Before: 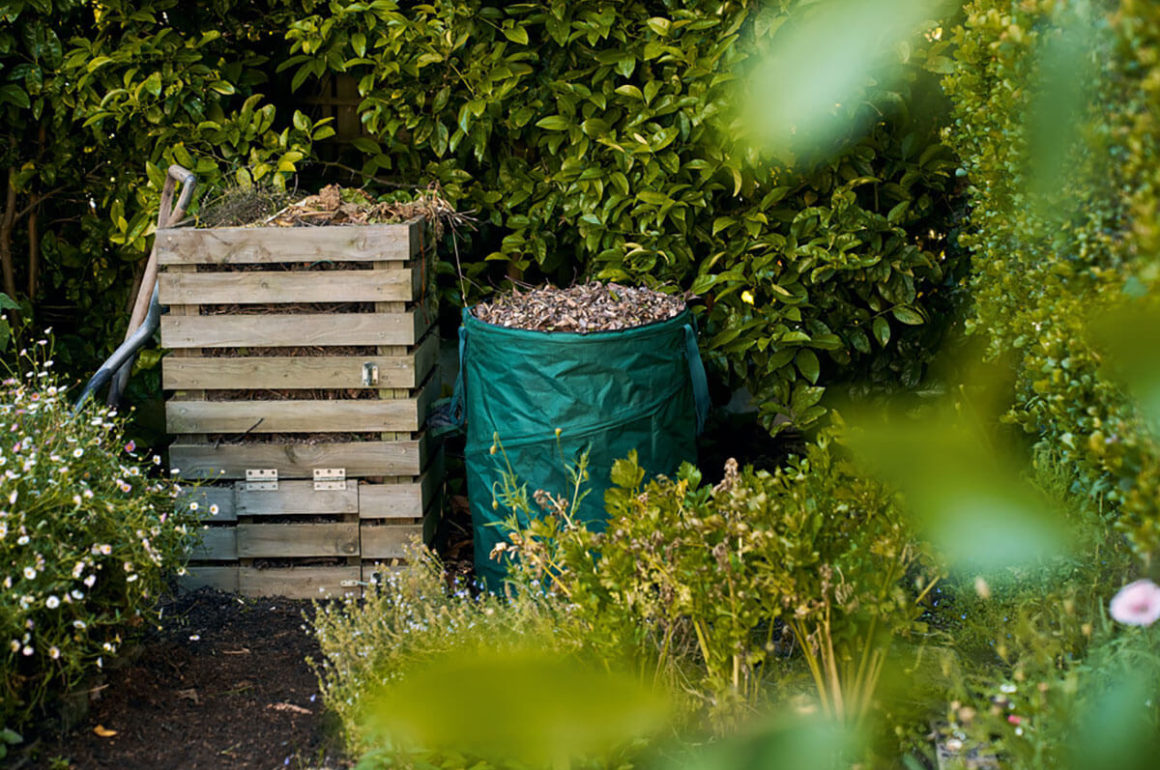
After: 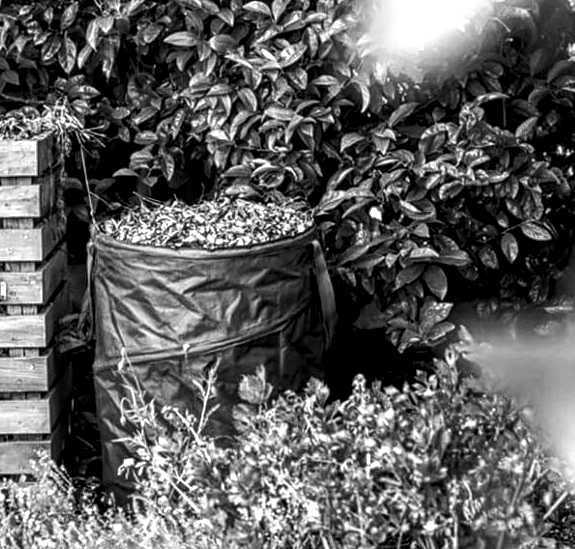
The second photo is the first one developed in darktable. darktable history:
monochrome: a -92.57, b 58.91
local contrast: highlights 0%, shadows 0%, detail 182%
crop: left 32.075%, top 10.976%, right 18.355%, bottom 17.596%
tone equalizer: -8 EV -0.75 EV, -7 EV -0.7 EV, -6 EV -0.6 EV, -5 EV -0.4 EV, -3 EV 0.4 EV, -2 EV 0.6 EV, -1 EV 0.7 EV, +0 EV 0.75 EV, edges refinement/feathering 500, mask exposure compensation -1.57 EV, preserve details no
exposure: exposure 0.485 EV, compensate highlight preservation false
